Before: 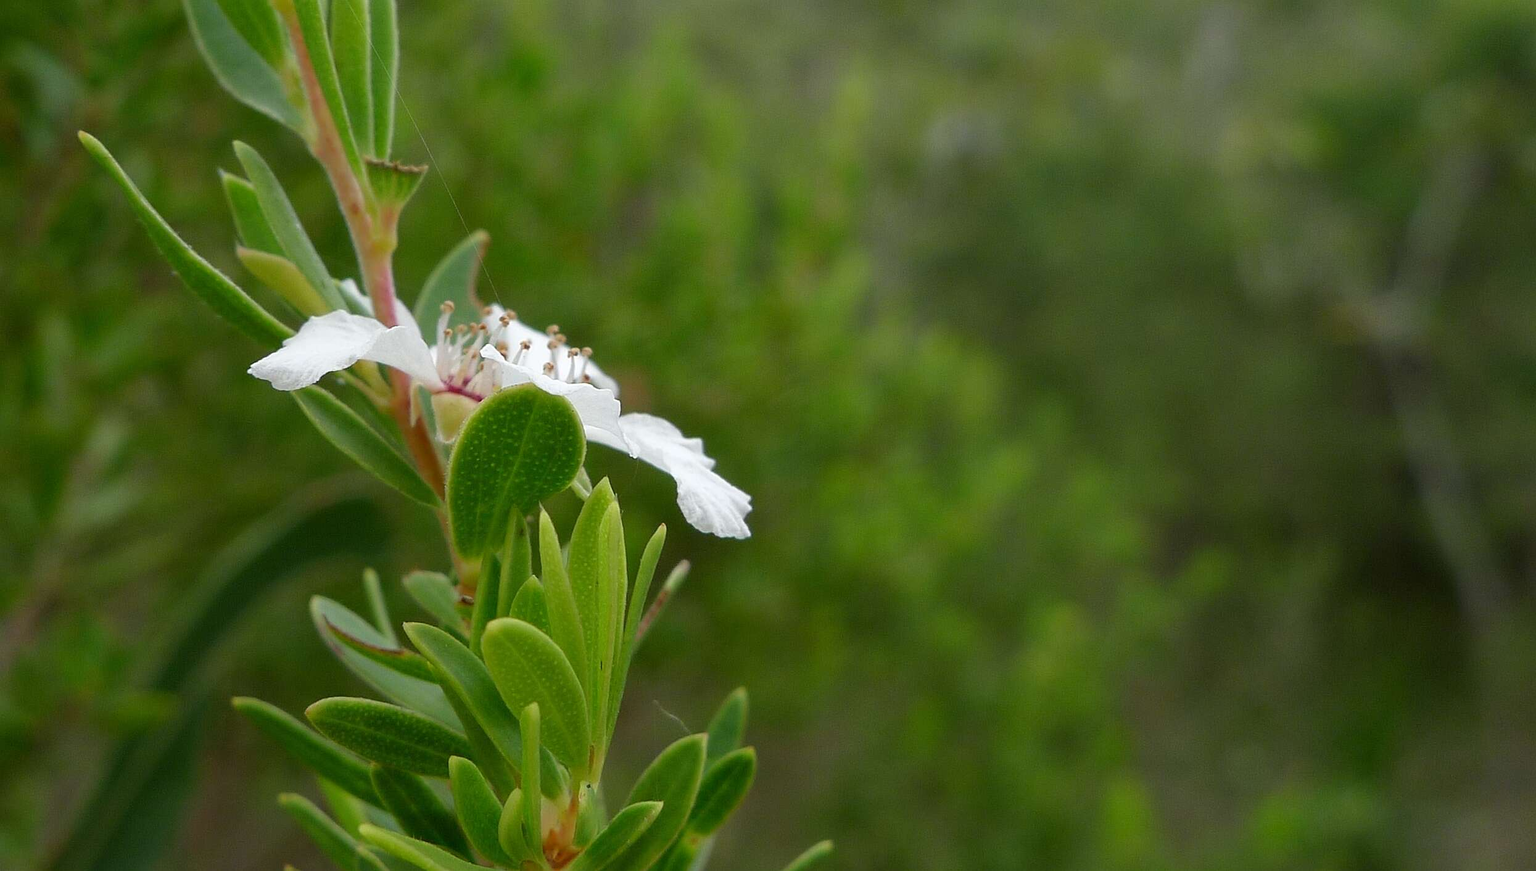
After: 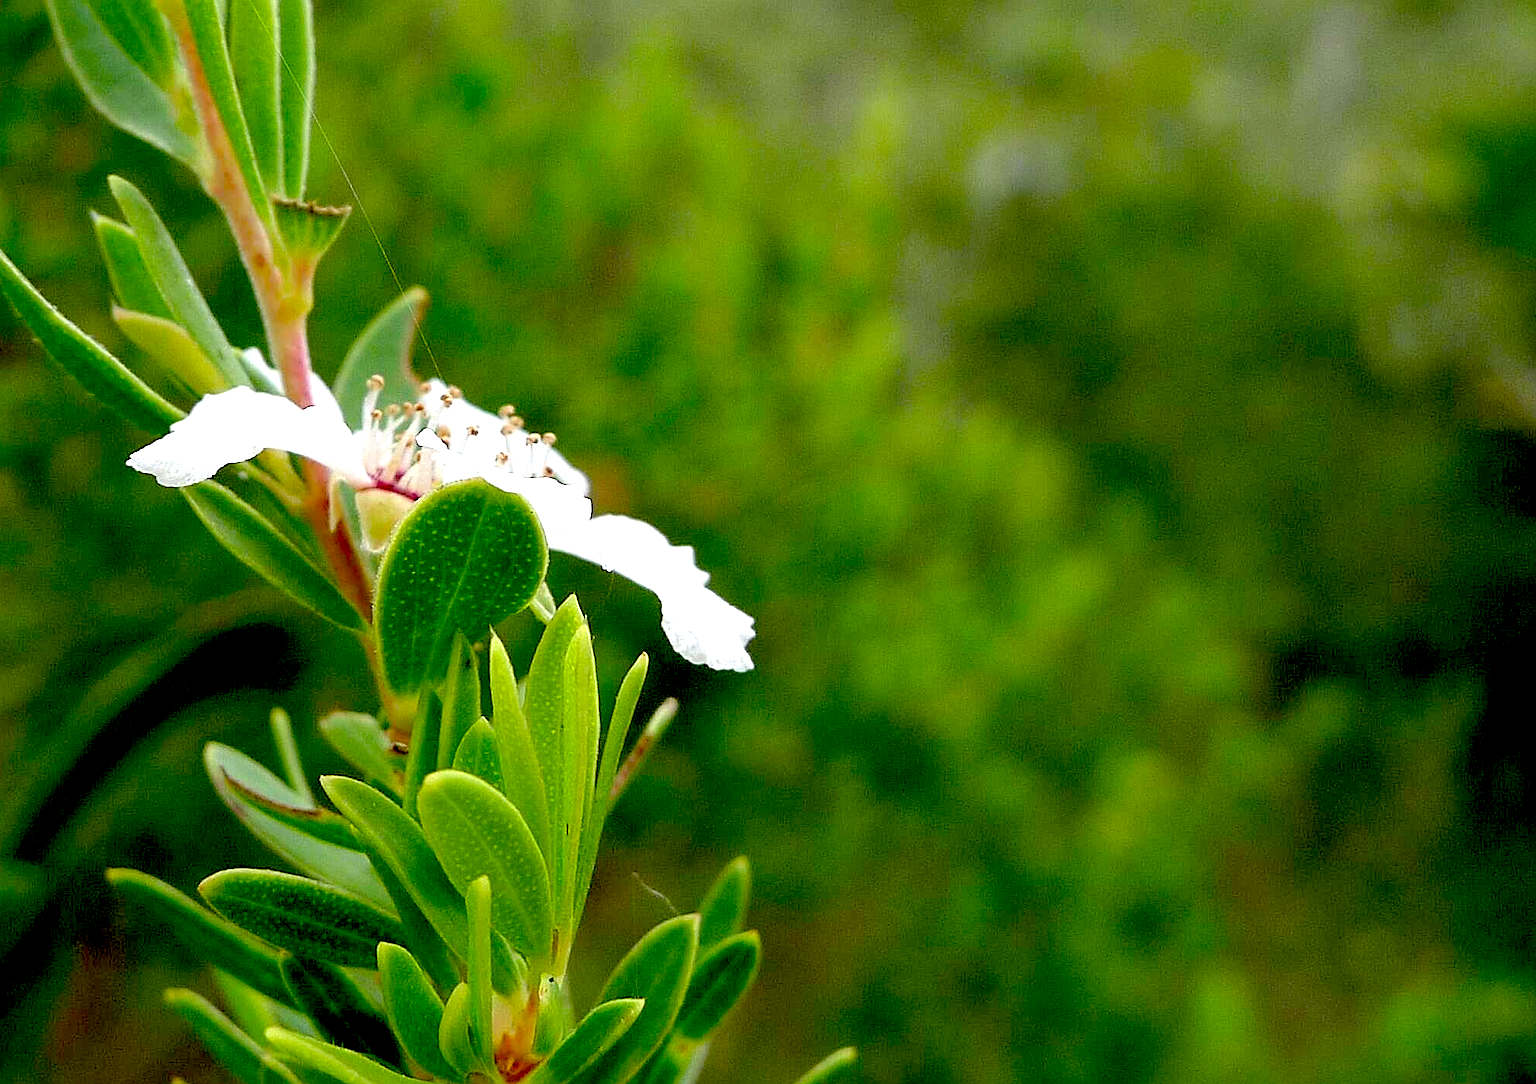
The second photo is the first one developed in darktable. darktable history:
crop and rotate: left 9.553%, right 10.194%
exposure: black level correction 0.033, exposure 0.909 EV, compensate highlight preservation false
sharpen: on, module defaults
